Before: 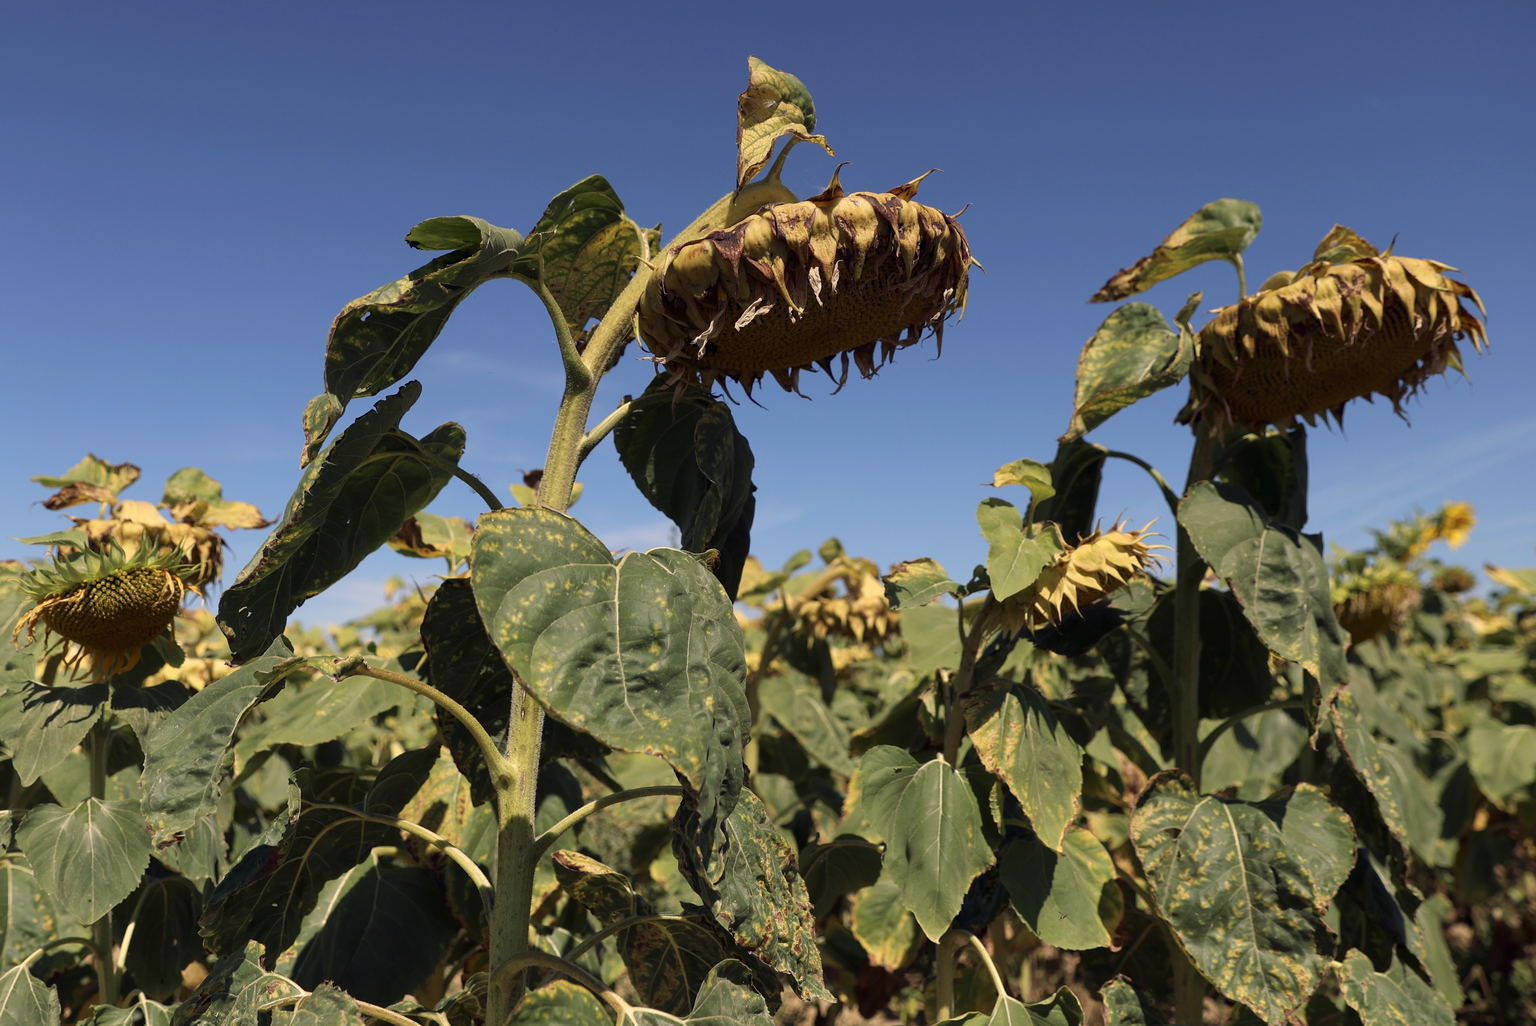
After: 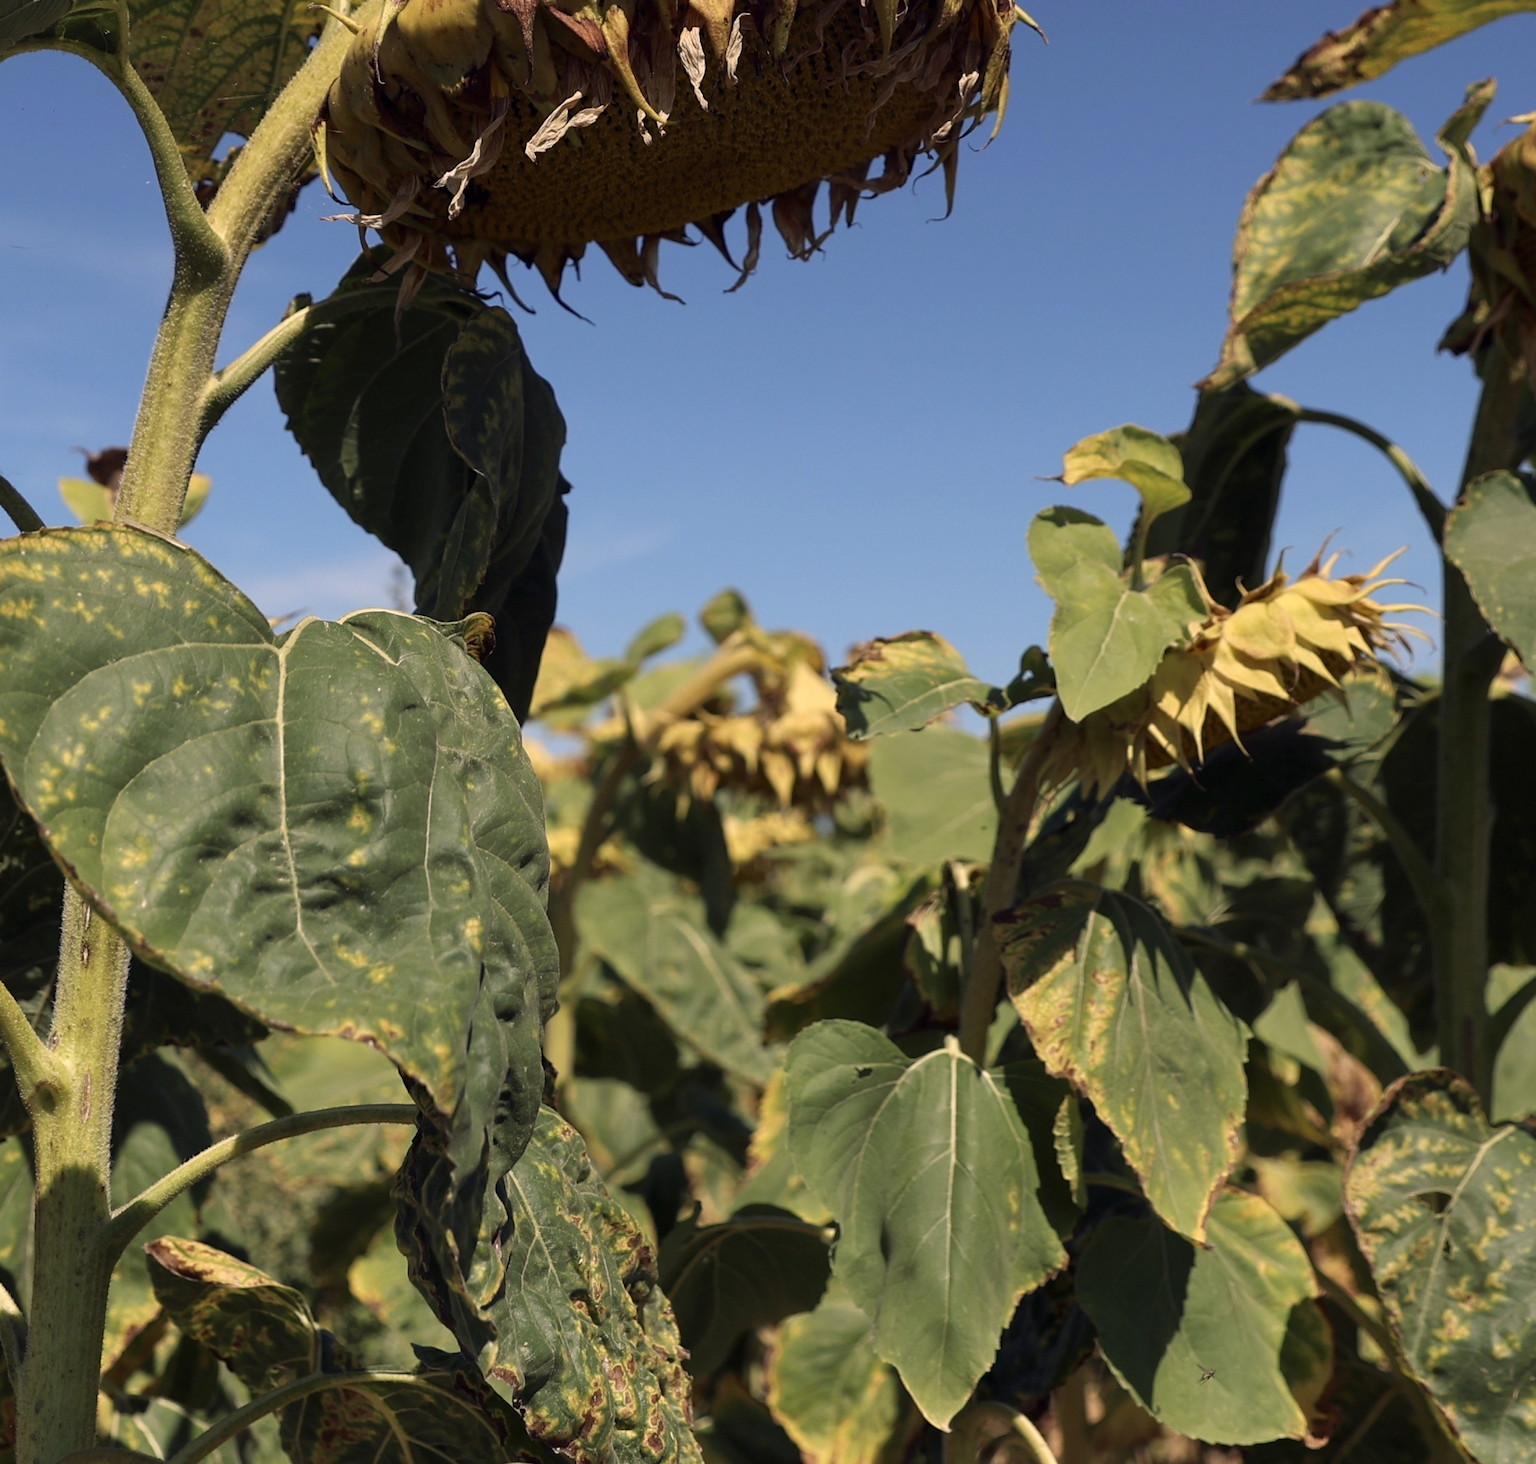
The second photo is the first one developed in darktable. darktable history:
crop: left 31.37%, top 24.753%, right 20.452%, bottom 6.443%
